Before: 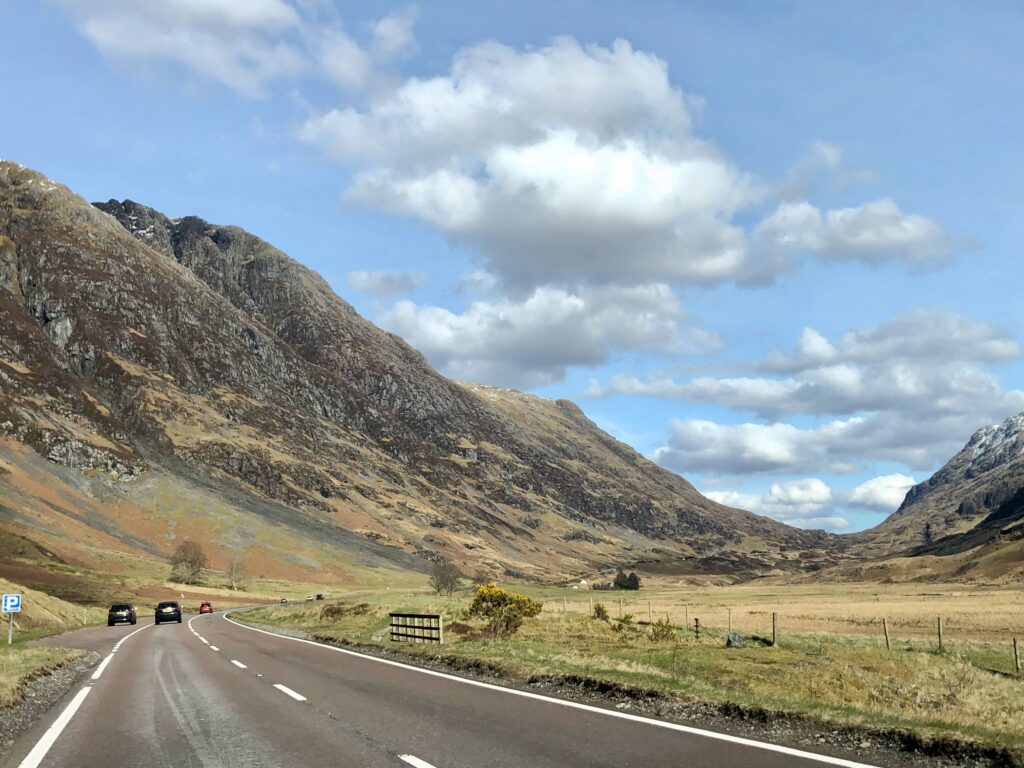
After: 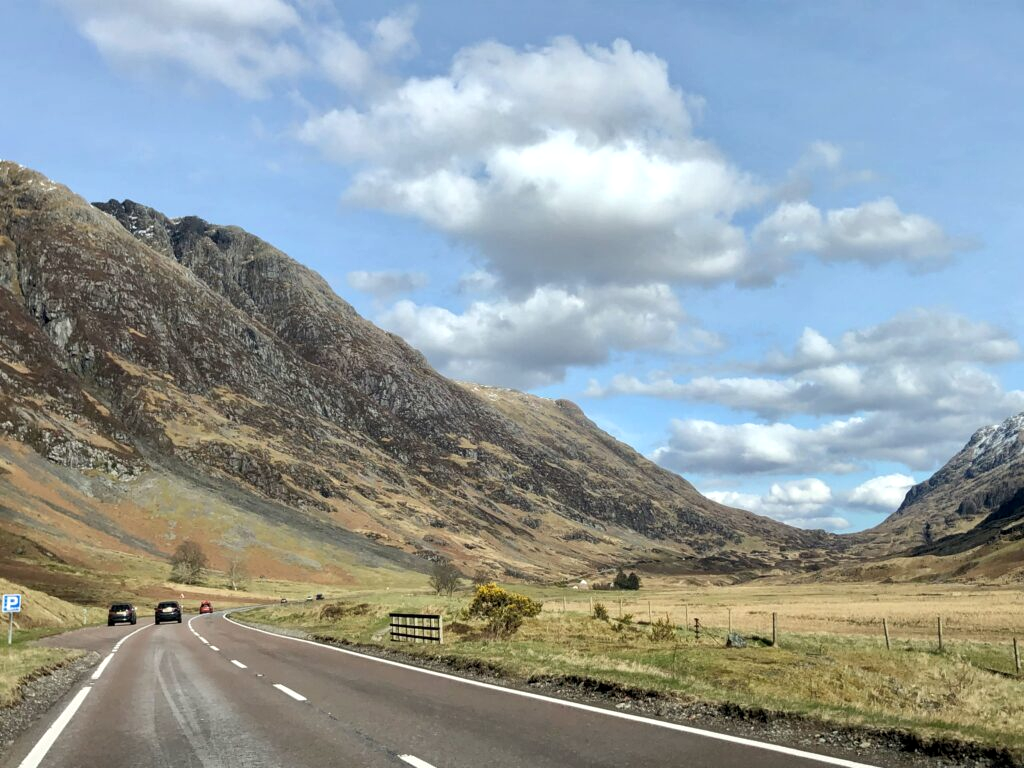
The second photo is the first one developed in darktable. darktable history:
local contrast: highlights 107%, shadows 97%, detail 119%, midtone range 0.2
